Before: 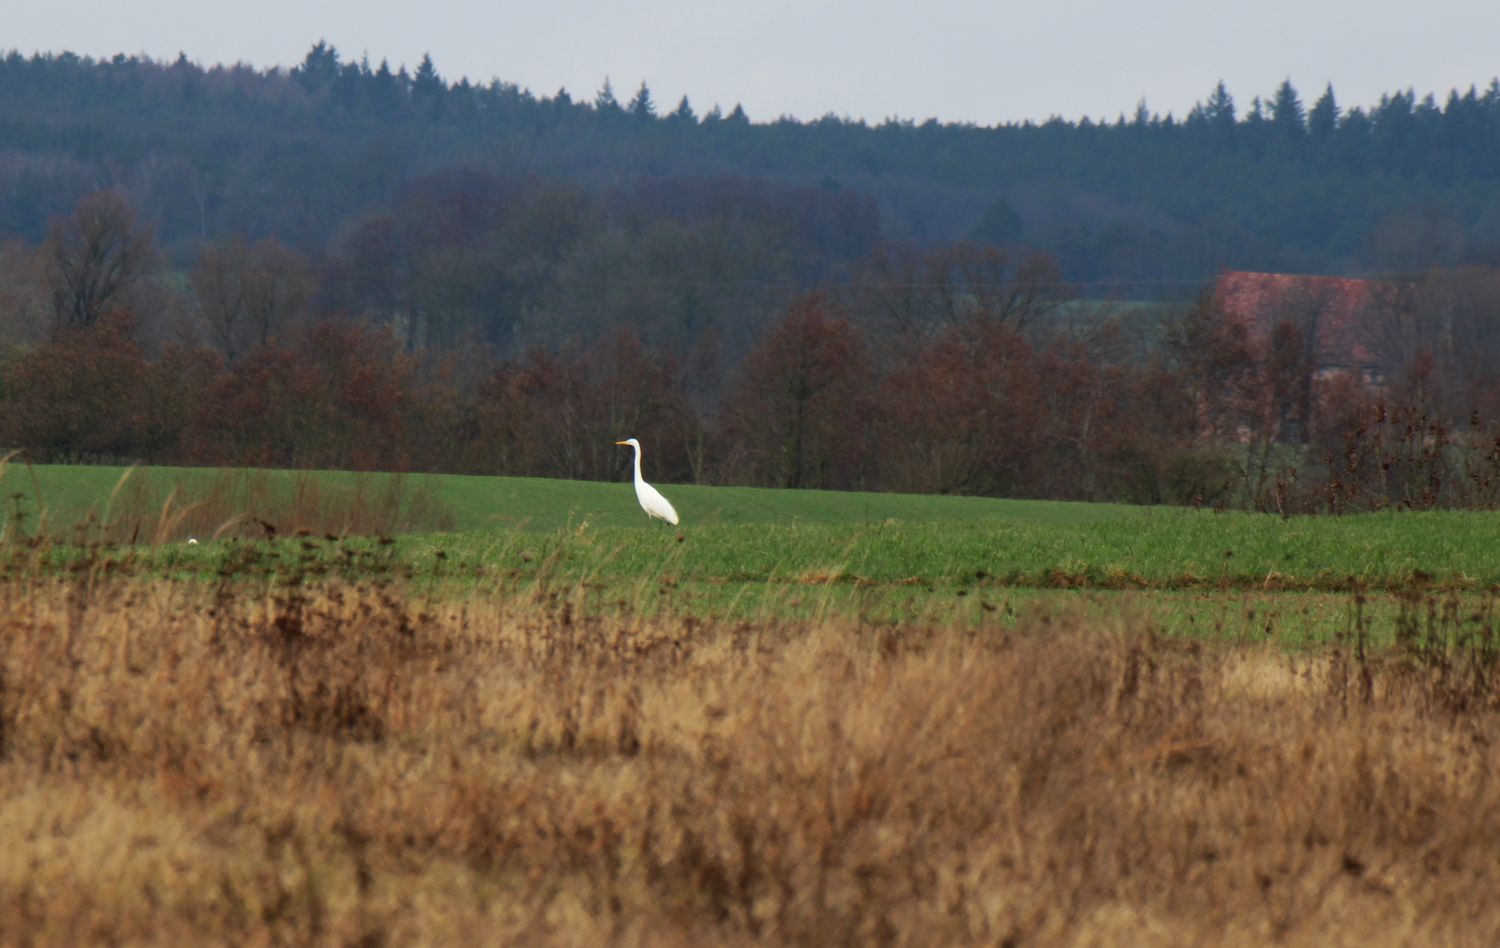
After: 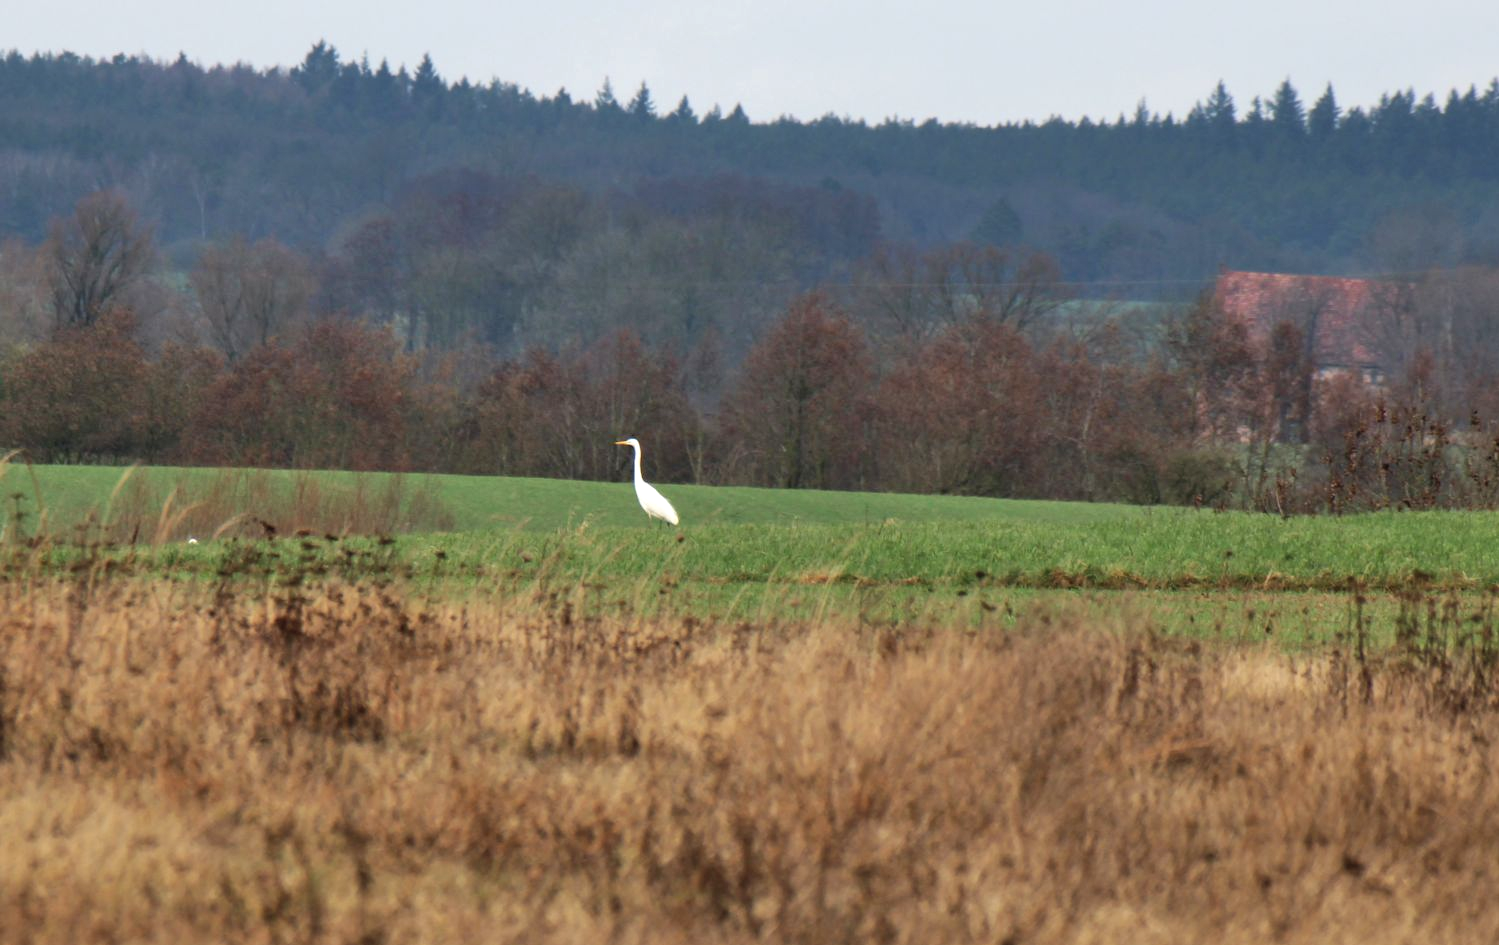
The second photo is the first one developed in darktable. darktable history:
crop: top 0.097%, bottom 0.142%
shadows and highlights: radius 110.1, shadows 50.89, white point adjustment 9.15, highlights -4.24, soften with gaussian
